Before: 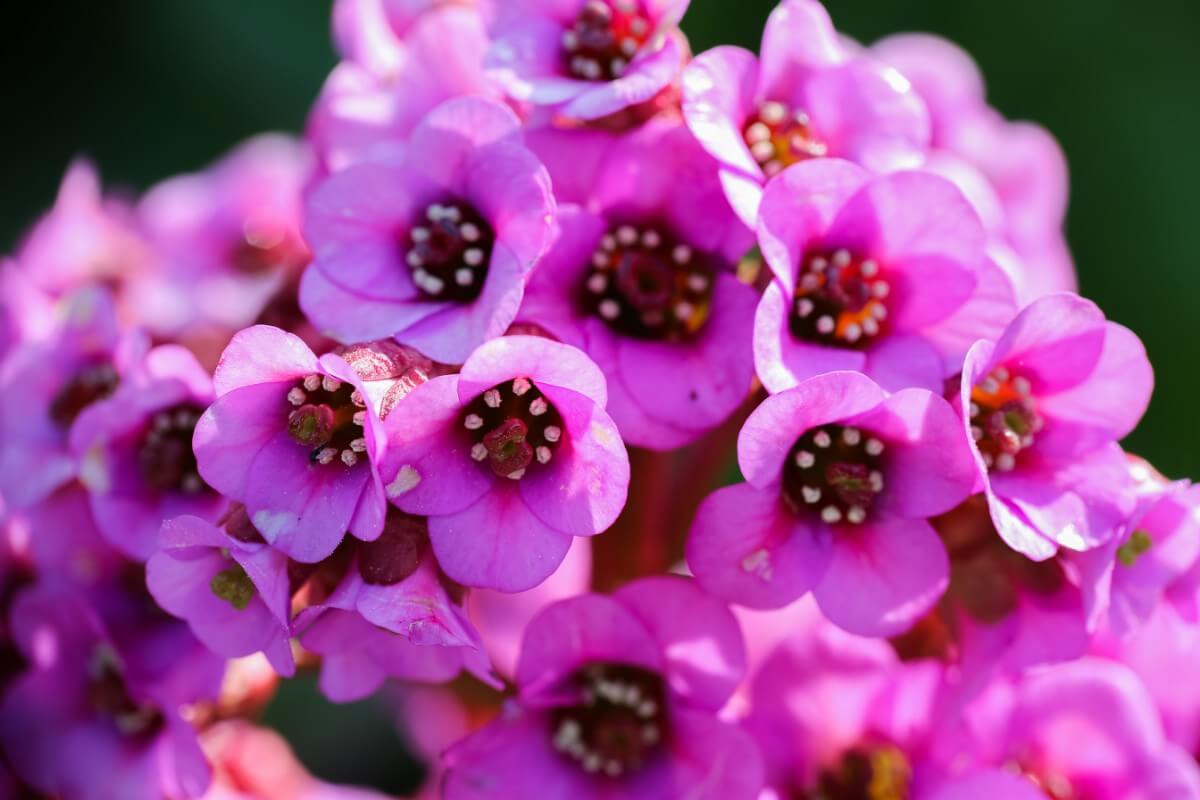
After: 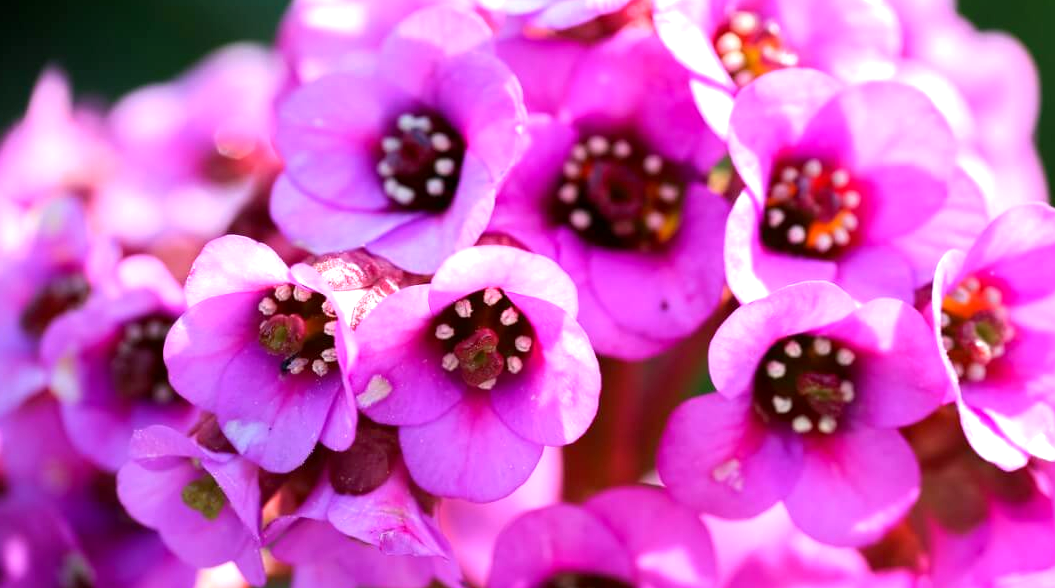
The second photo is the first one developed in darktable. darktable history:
crop and rotate: left 2.425%, top 11.305%, right 9.6%, bottom 15.08%
exposure: black level correction 0.001, exposure 0.675 EV, compensate highlight preservation false
